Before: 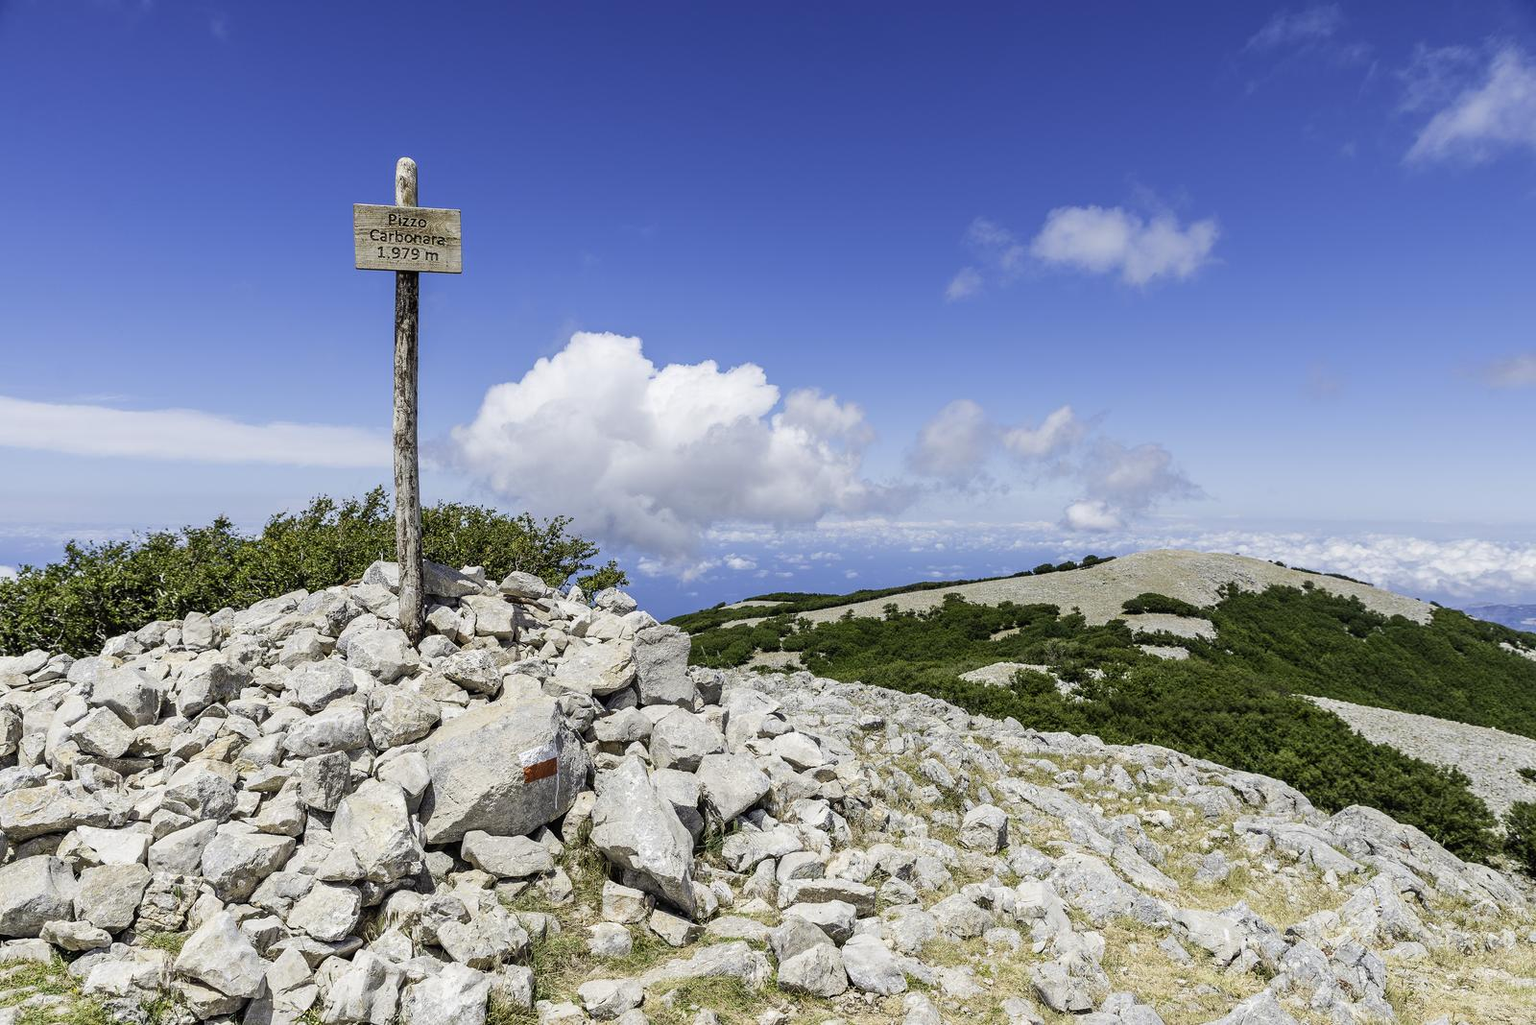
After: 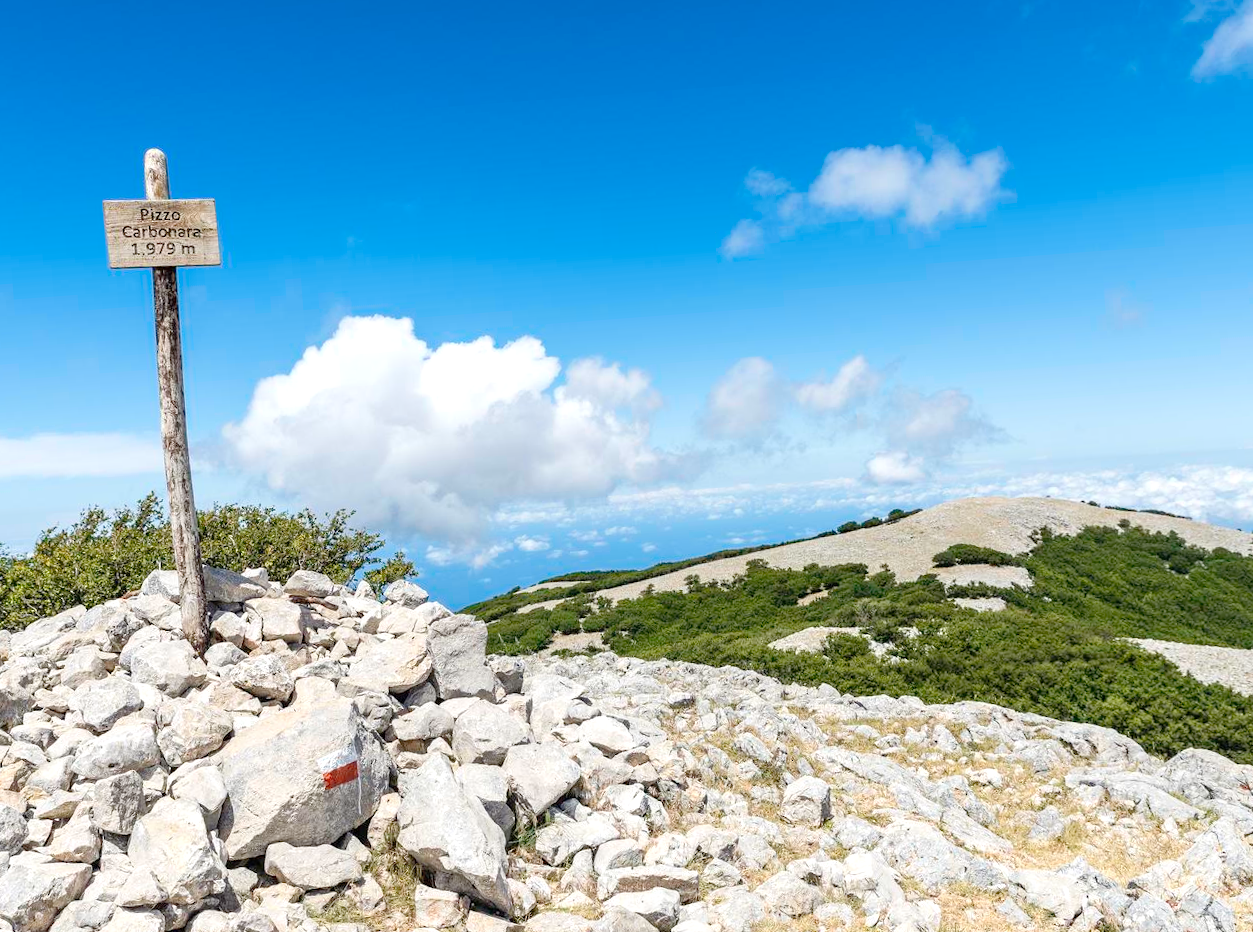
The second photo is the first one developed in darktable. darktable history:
crop: left 16.768%, top 8.653%, right 8.362%, bottom 12.485%
rotate and perspective: rotation -4.25°, automatic cropping off
levels: levels [0, 0.435, 0.917]
color correction: saturation 0.85
